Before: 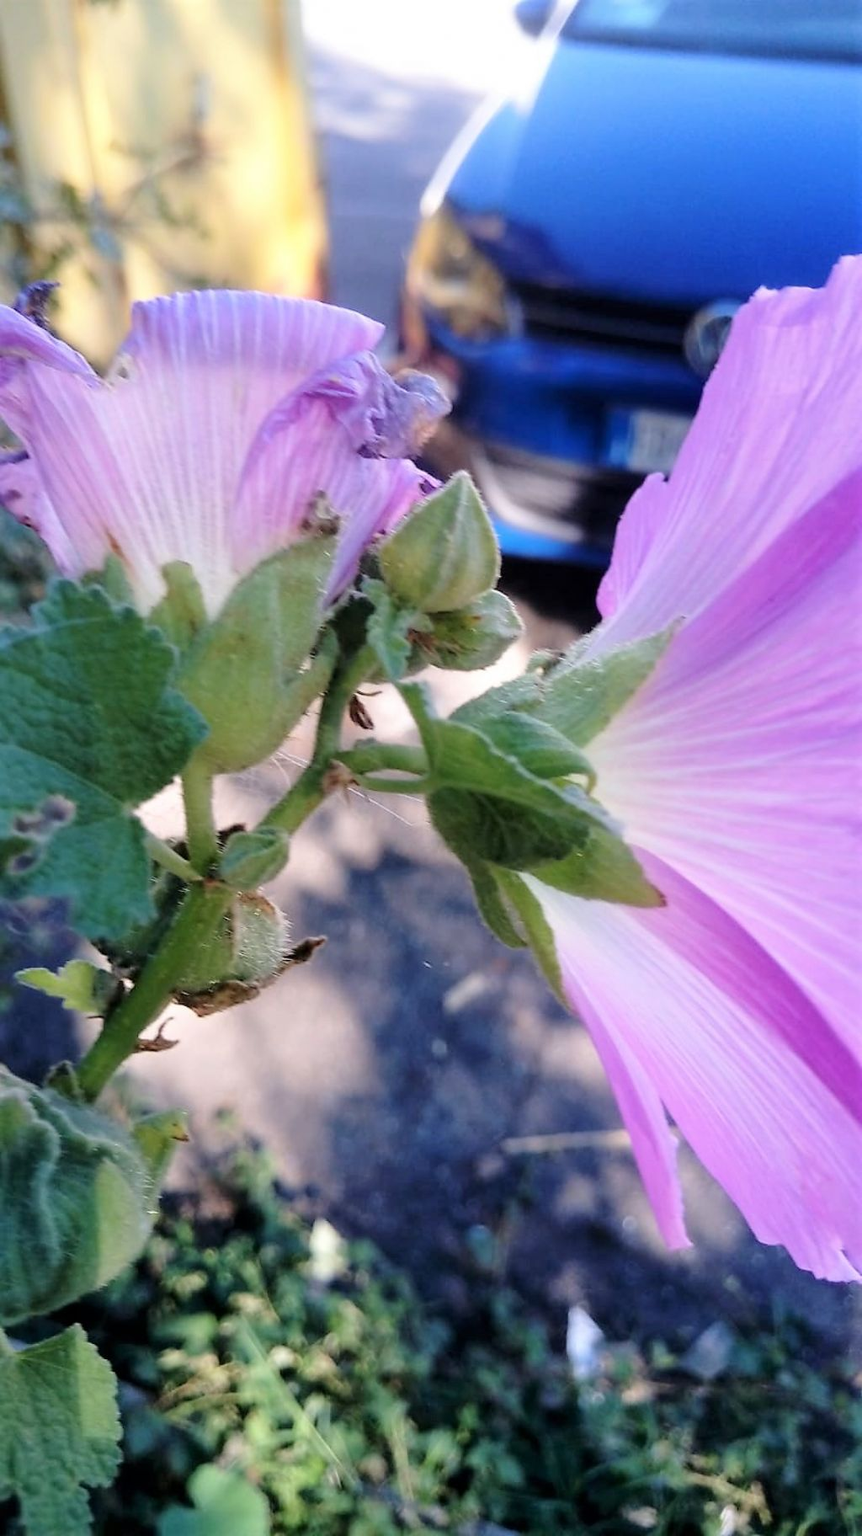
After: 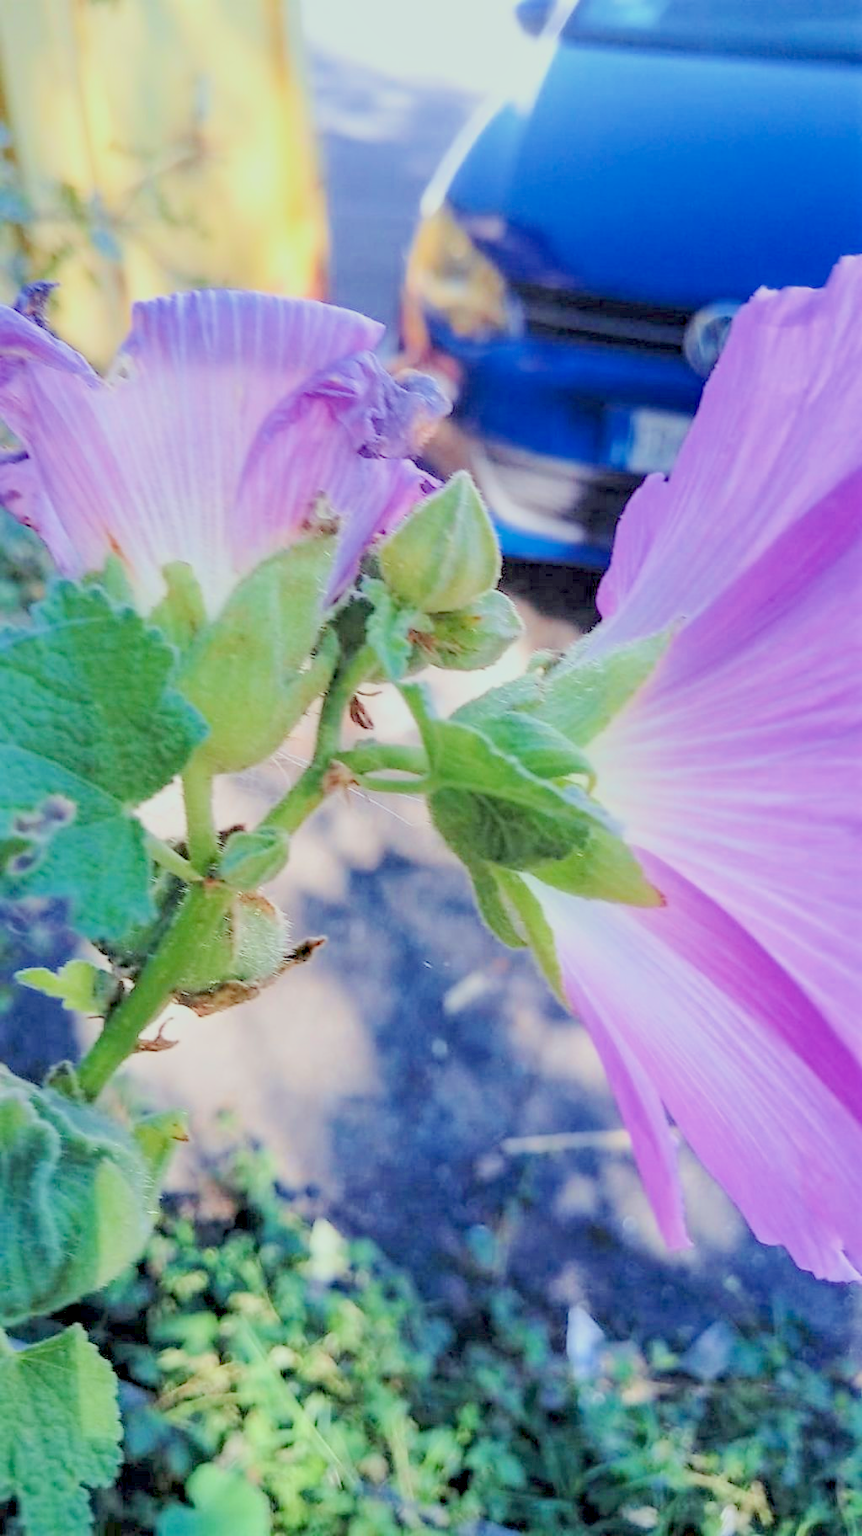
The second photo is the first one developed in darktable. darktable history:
local contrast: on, module defaults
filmic rgb: black relative exposure -13.93 EV, white relative exposure 7.98 EV, hardness 3.73, latitude 49.72%, contrast 0.513, color science v6 (2022), iterations of high-quality reconstruction 0
color correction: highlights a* -6.72, highlights b* 0.486
exposure: exposure 2.197 EV, compensate highlight preservation false
haze removal: strength 0.097, adaptive false
